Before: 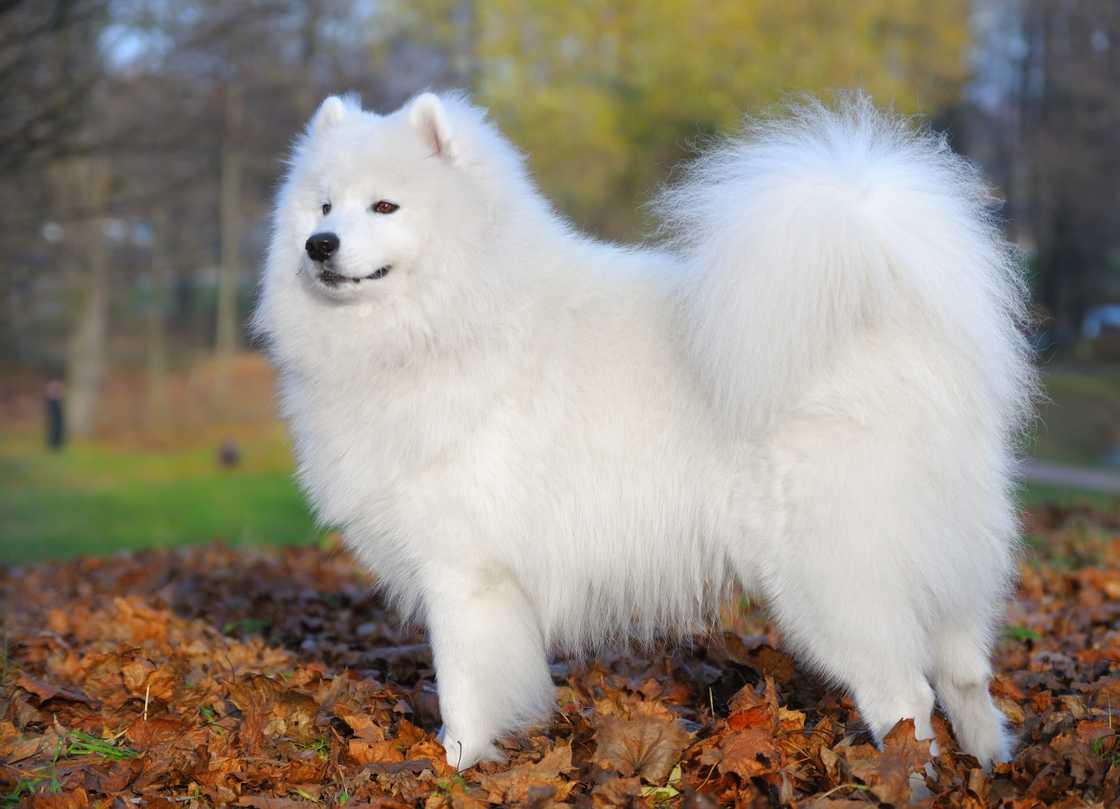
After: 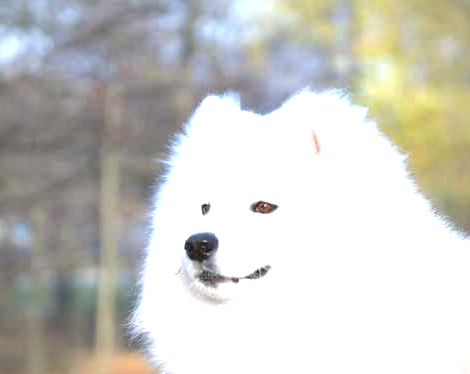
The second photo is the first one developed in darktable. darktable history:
local contrast: mode bilateral grid, contrast 20, coarseness 50, detail 120%, midtone range 0.2
exposure: black level correction 0, exposure 1.7 EV, compensate exposure bias true, compensate highlight preservation false
crop and rotate: left 10.817%, top 0.062%, right 47.194%, bottom 53.626%
vignetting: on, module defaults
